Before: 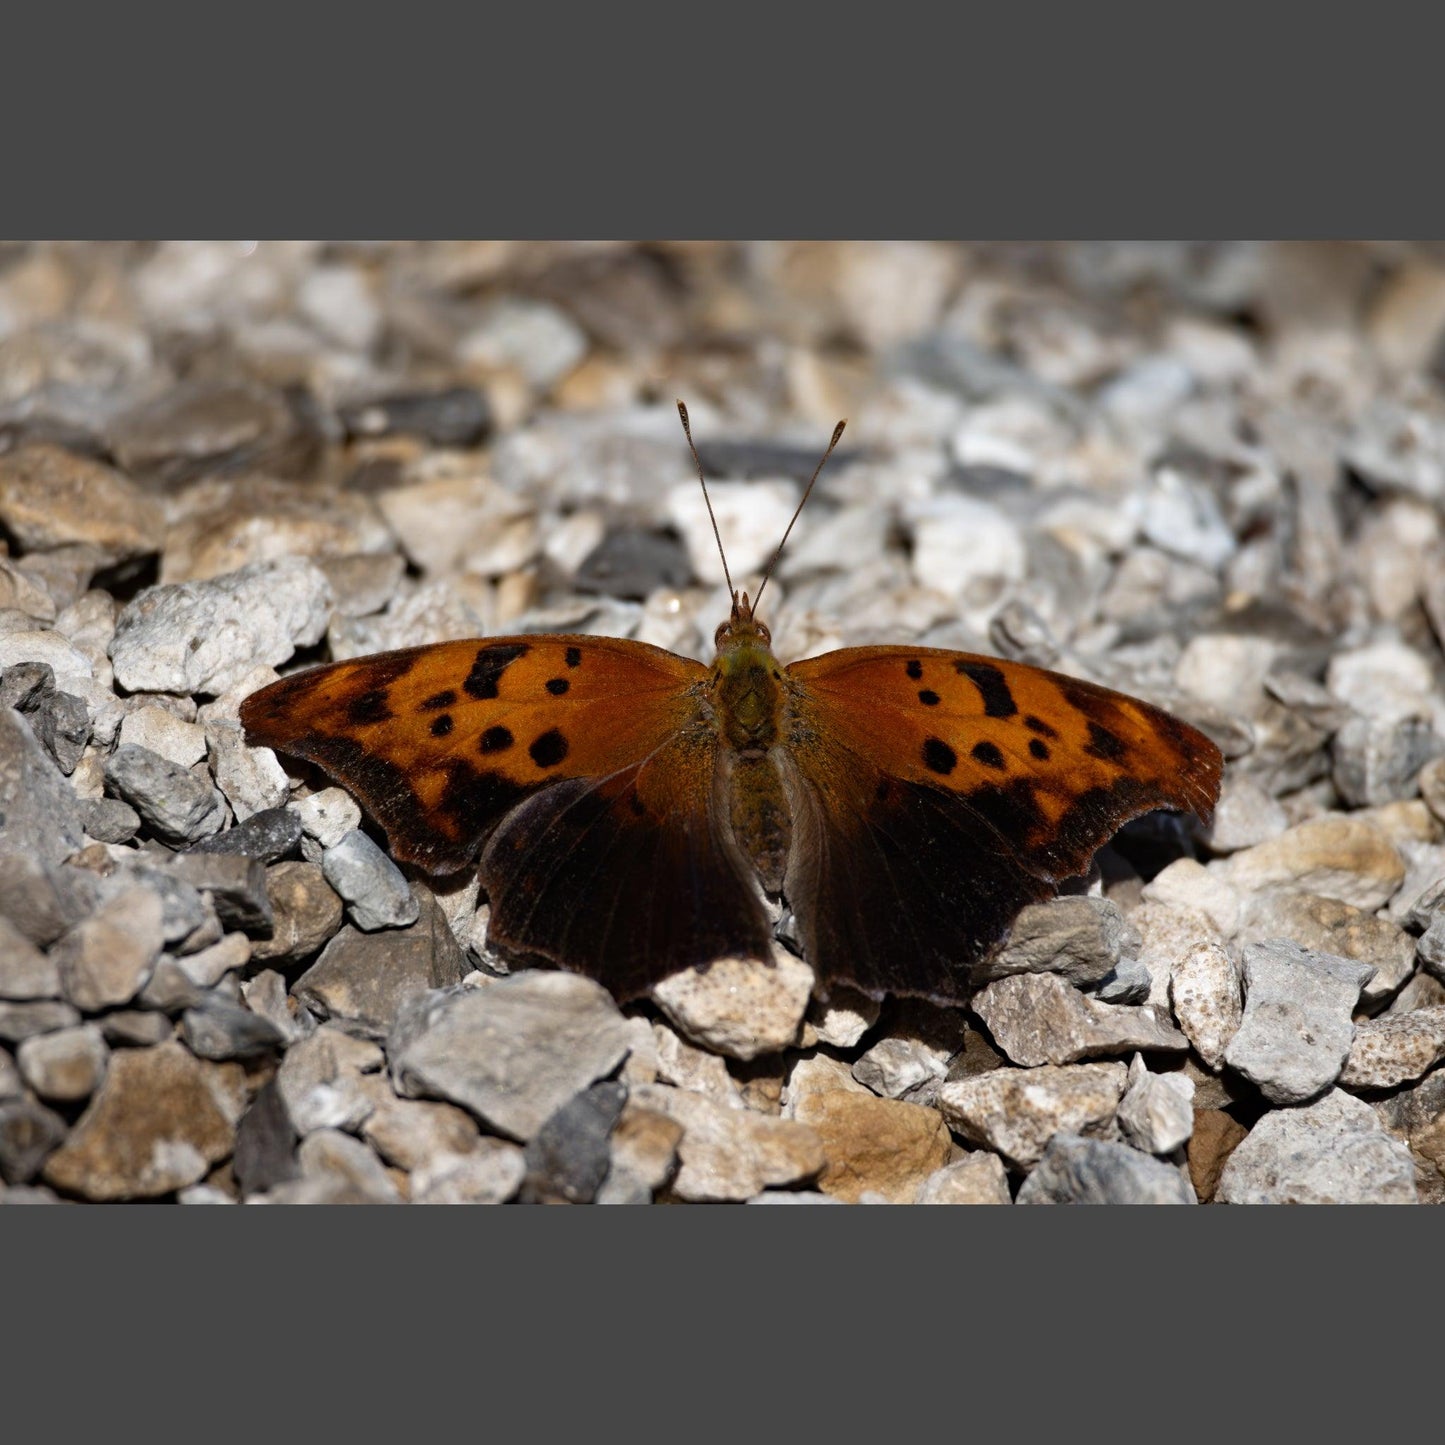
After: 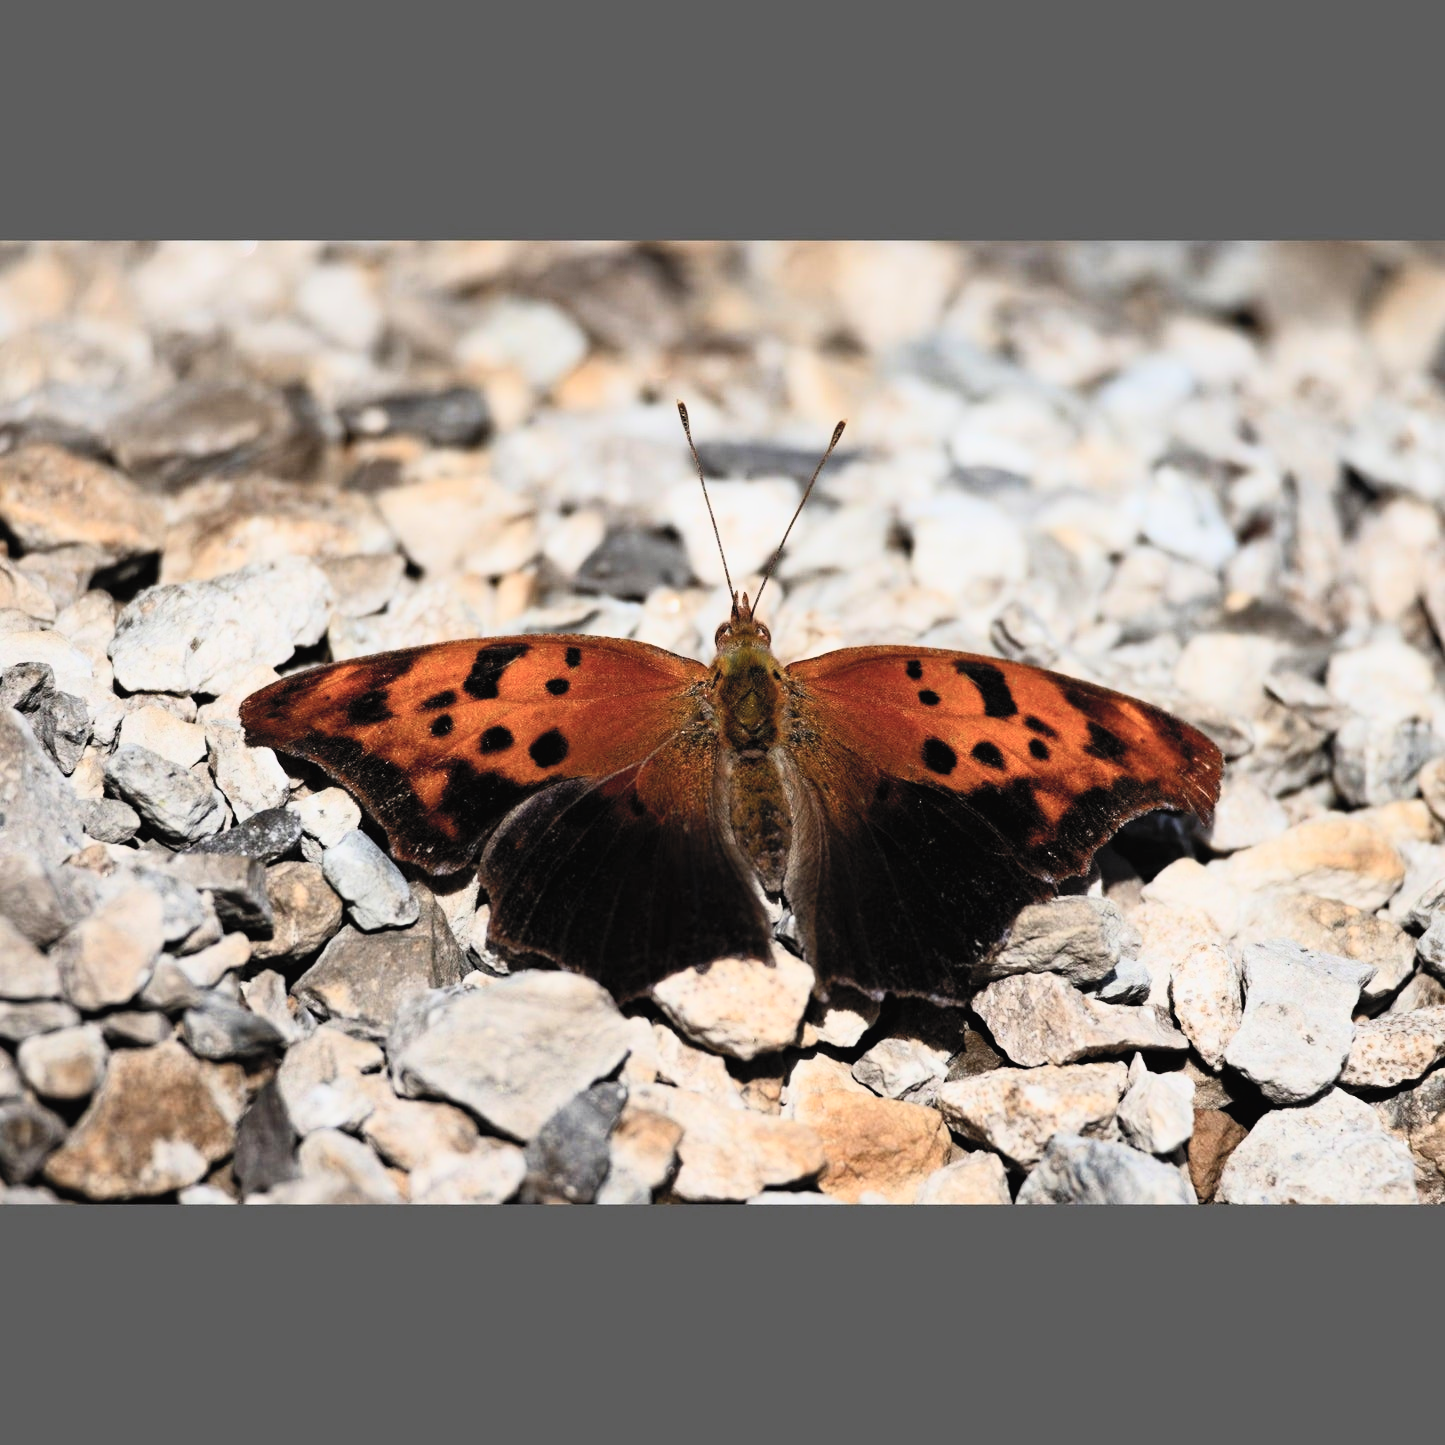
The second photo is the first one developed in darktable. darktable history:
color zones: curves: ch1 [(0.309, 0.524) (0.41, 0.329) (0.508, 0.509)]; ch2 [(0.25, 0.457) (0.75, 0.5)]
filmic rgb: black relative exposure -7.65 EV, white relative exposure 4.56 EV, hardness 3.61, color science v6 (2022)
contrast brightness saturation: contrast 0.378, brightness 0.52
